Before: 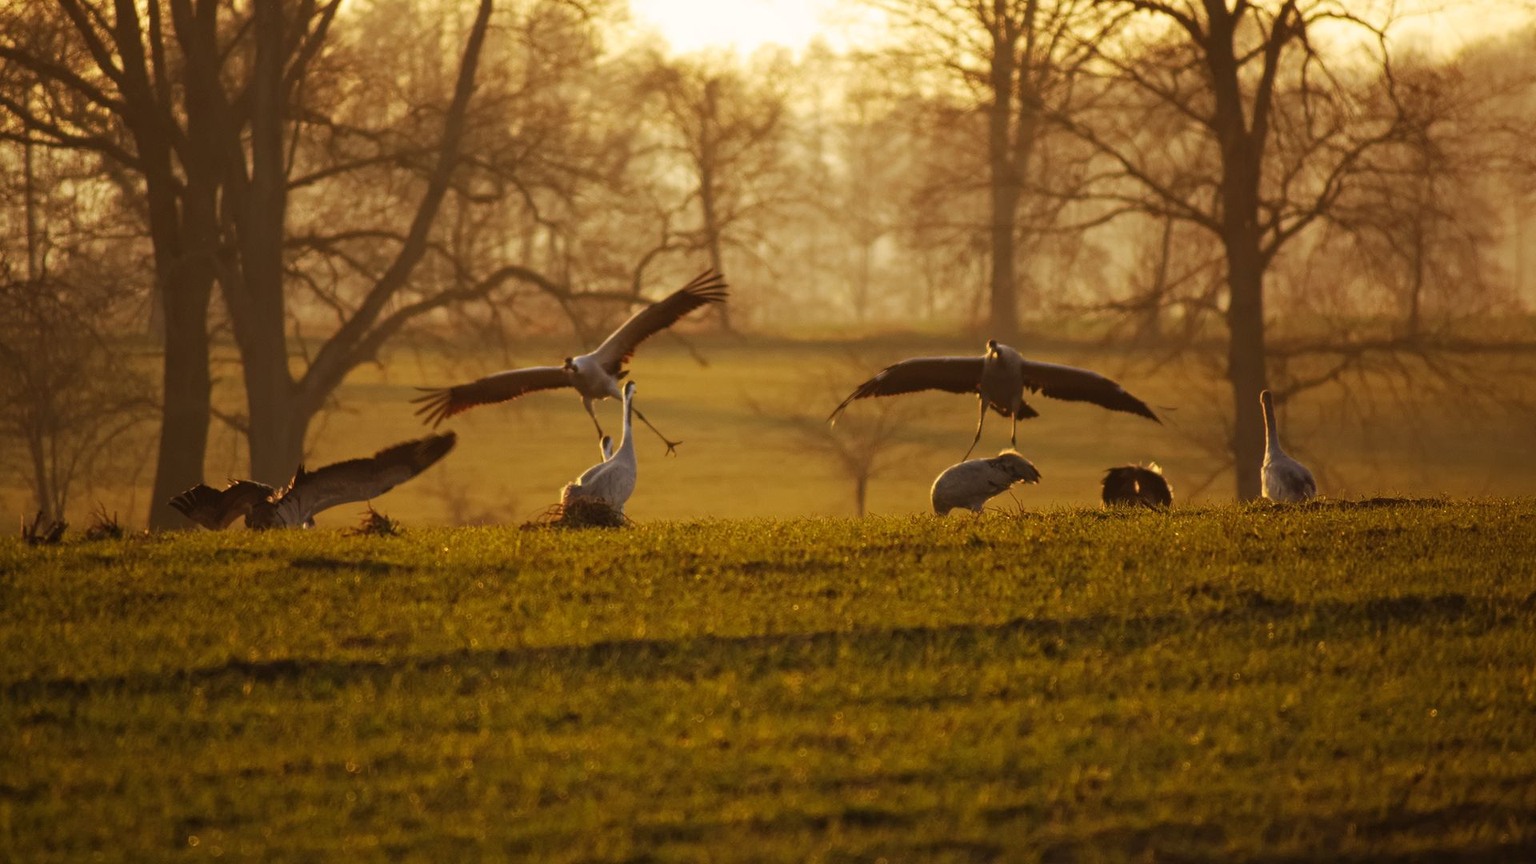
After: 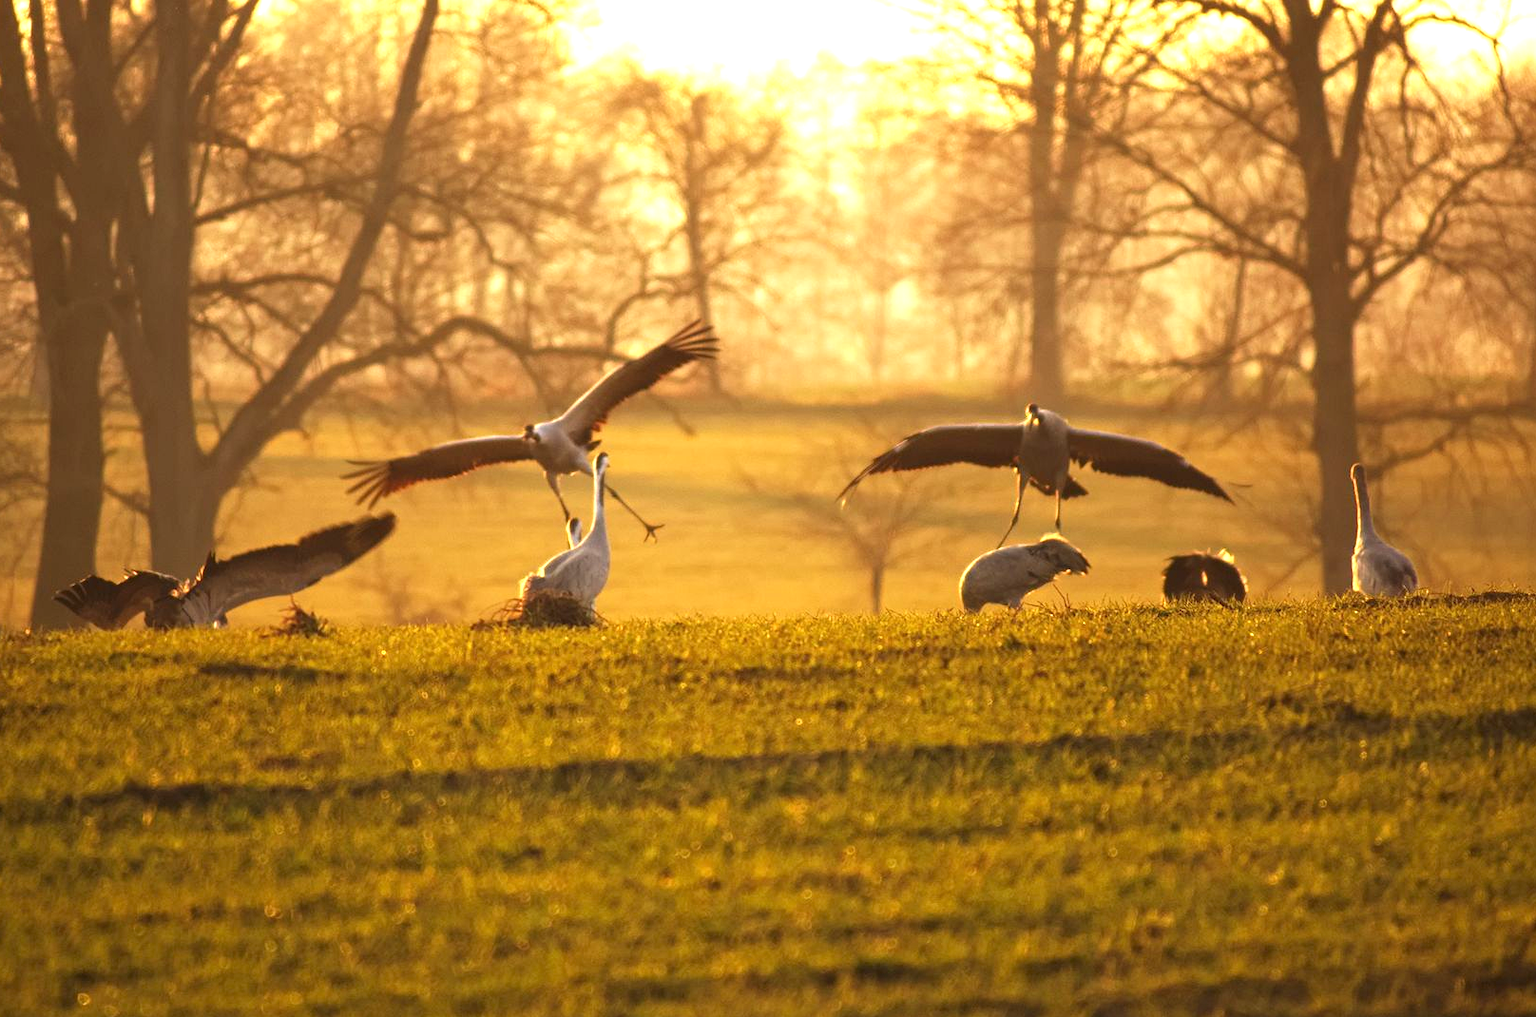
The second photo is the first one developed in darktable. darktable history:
exposure: exposure 1.223 EV, compensate highlight preservation false
crop: left 8.026%, right 7.374%
